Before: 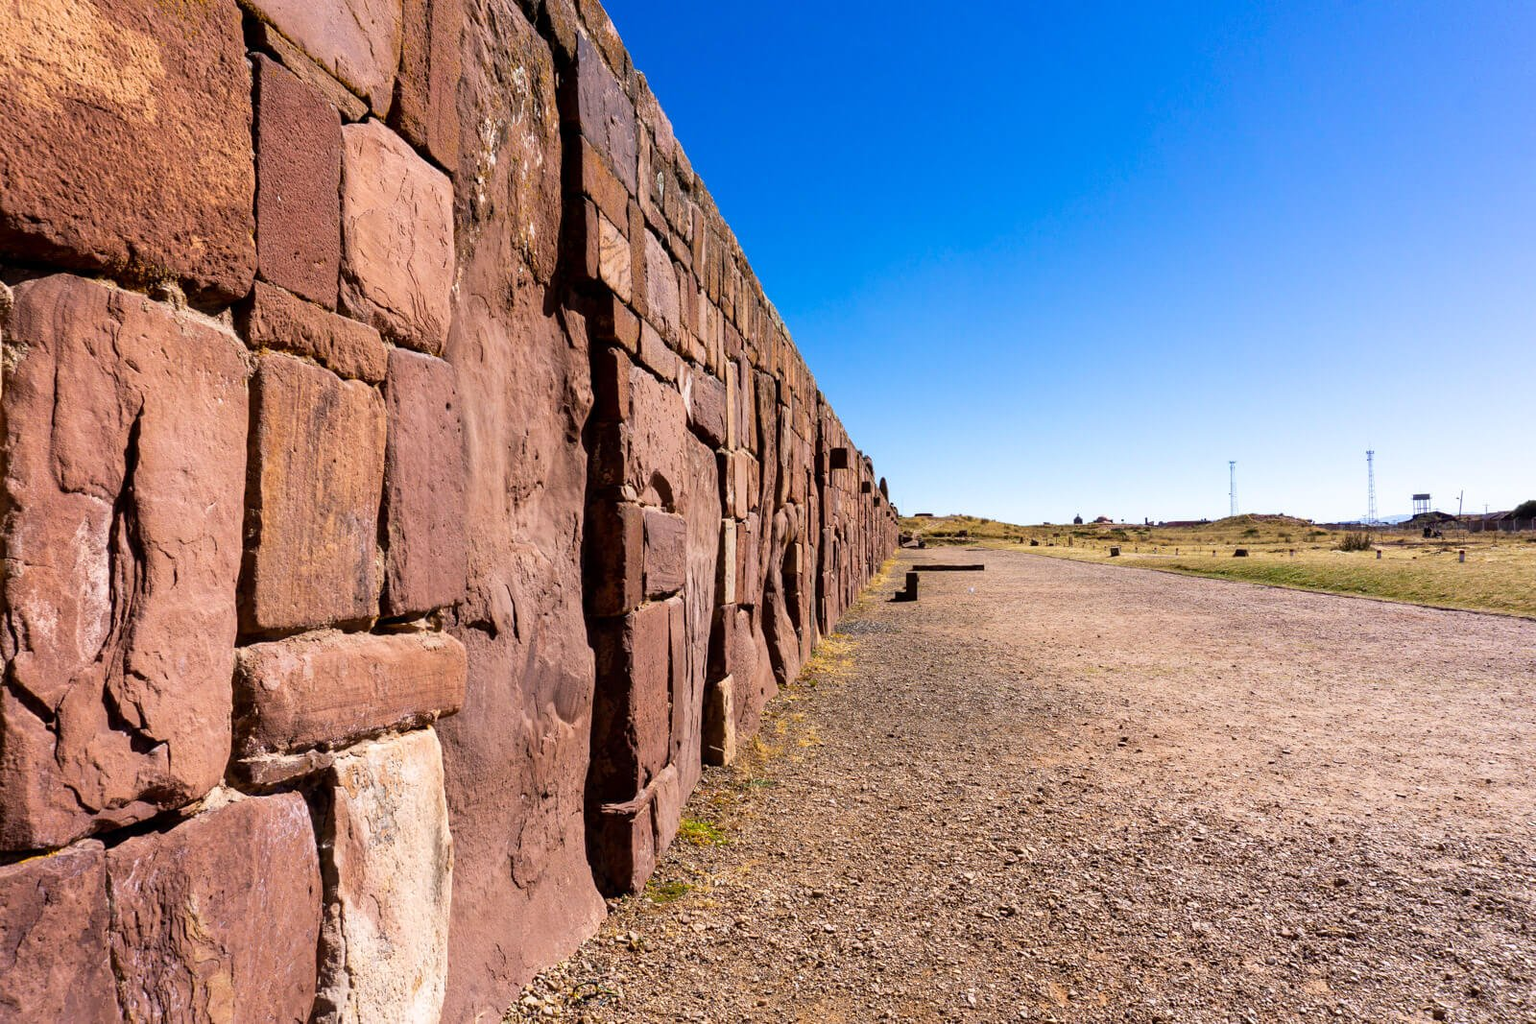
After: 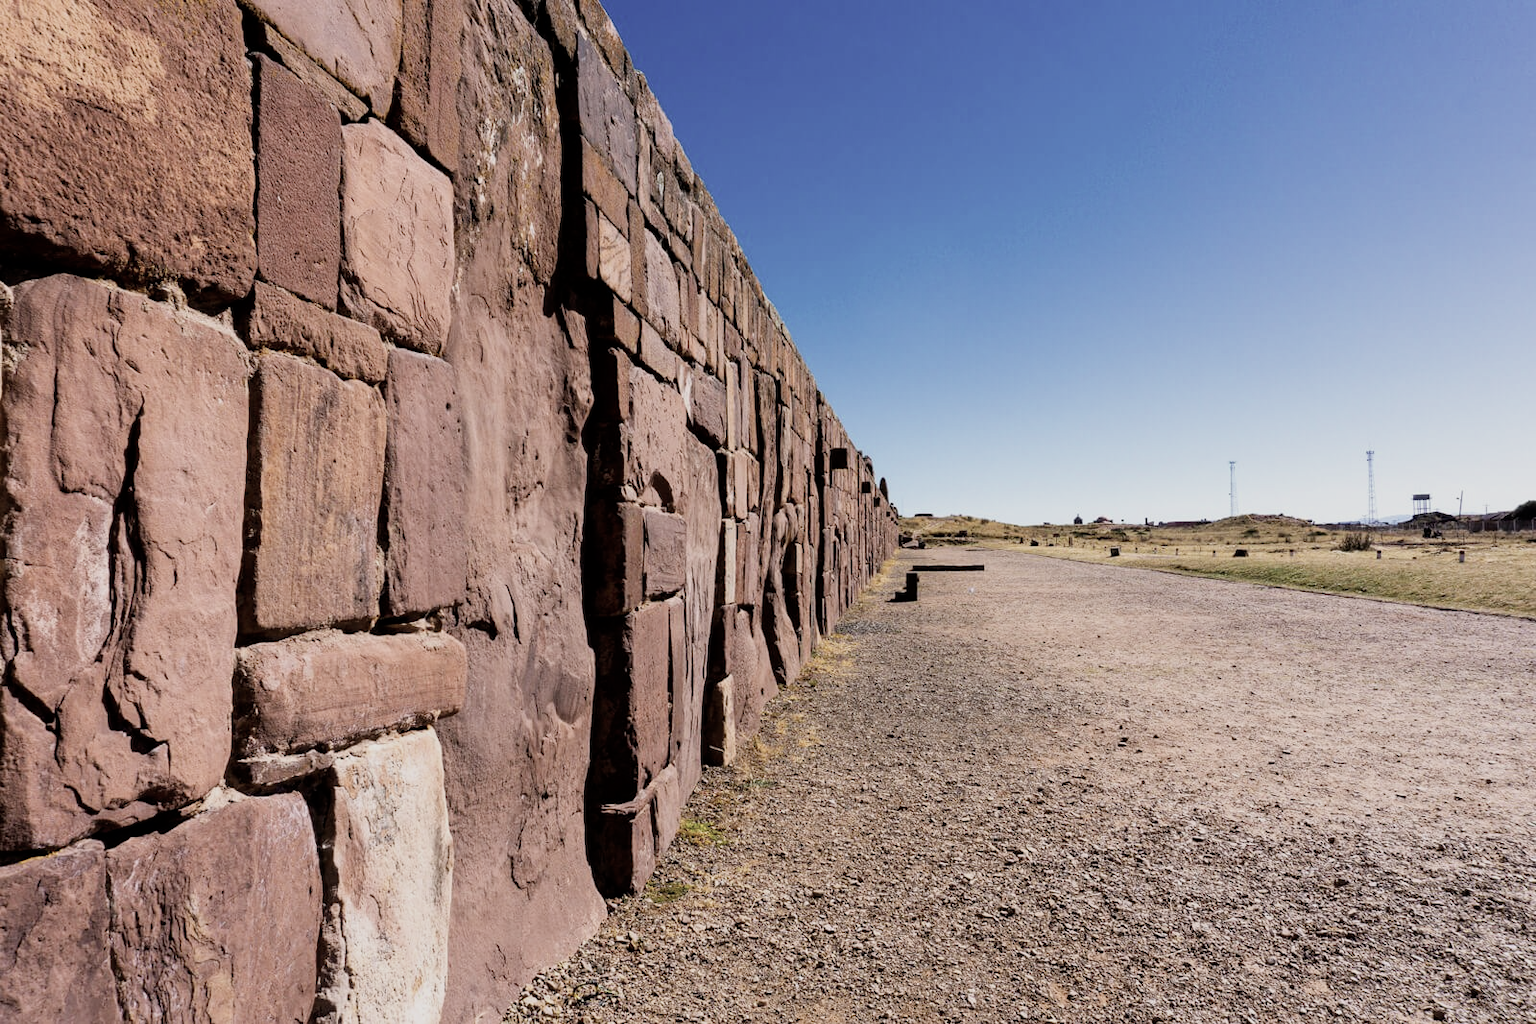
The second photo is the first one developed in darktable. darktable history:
contrast brightness saturation: contrast 0.1, saturation -0.36
filmic rgb: black relative exposure -8.15 EV, white relative exposure 3.76 EV, hardness 4.46
